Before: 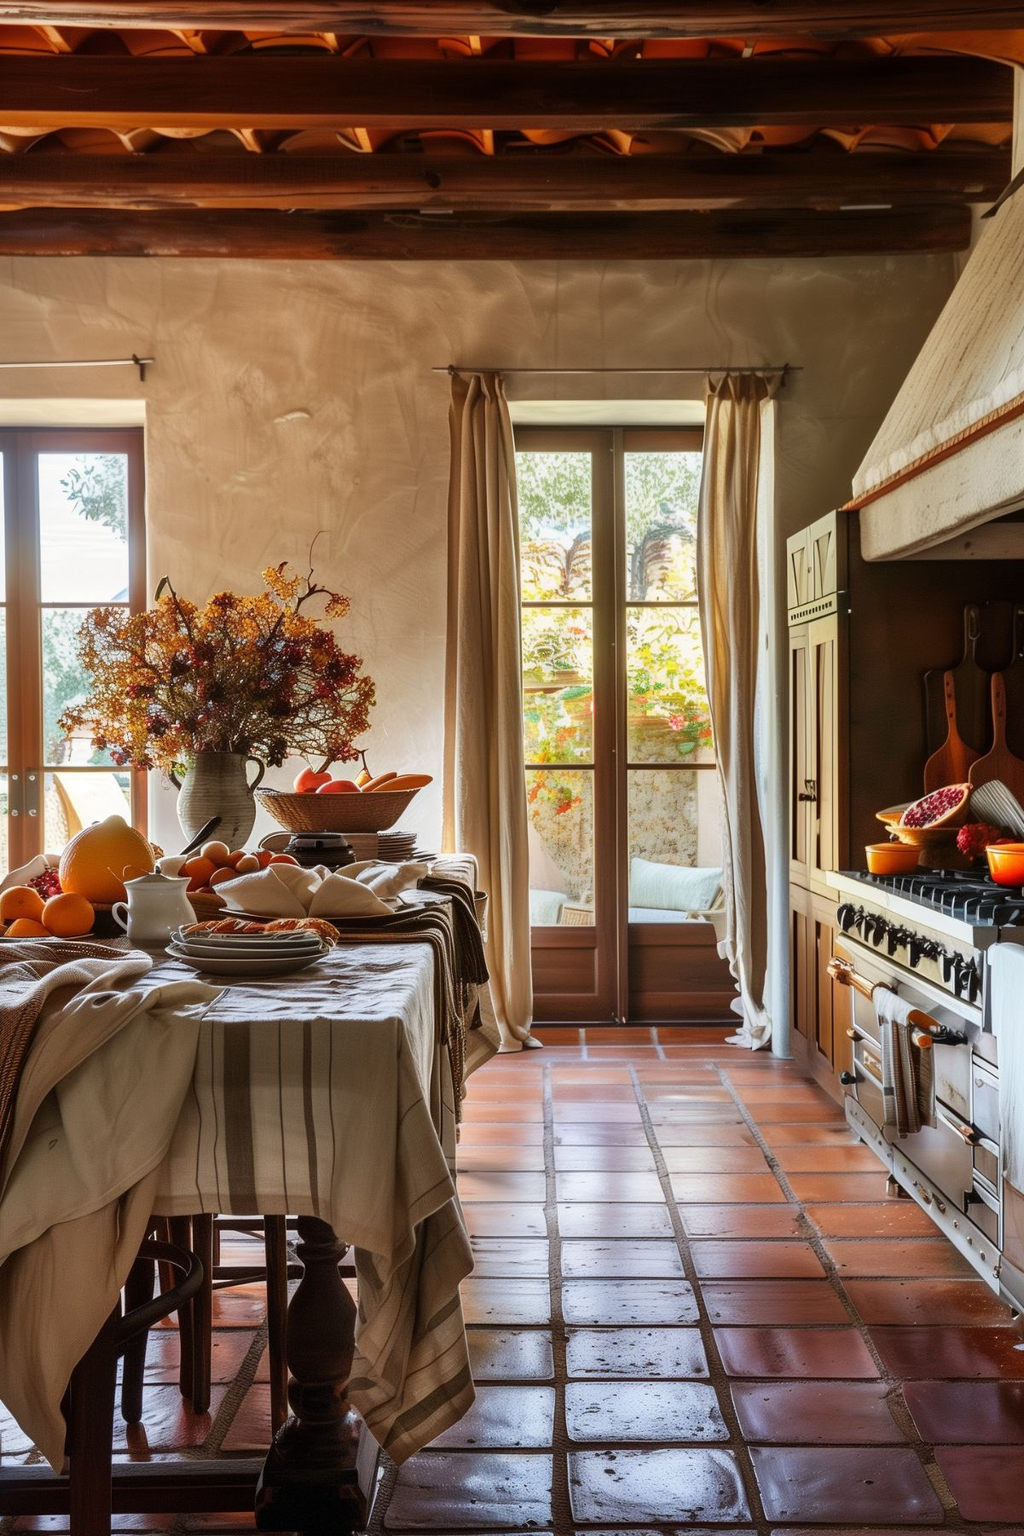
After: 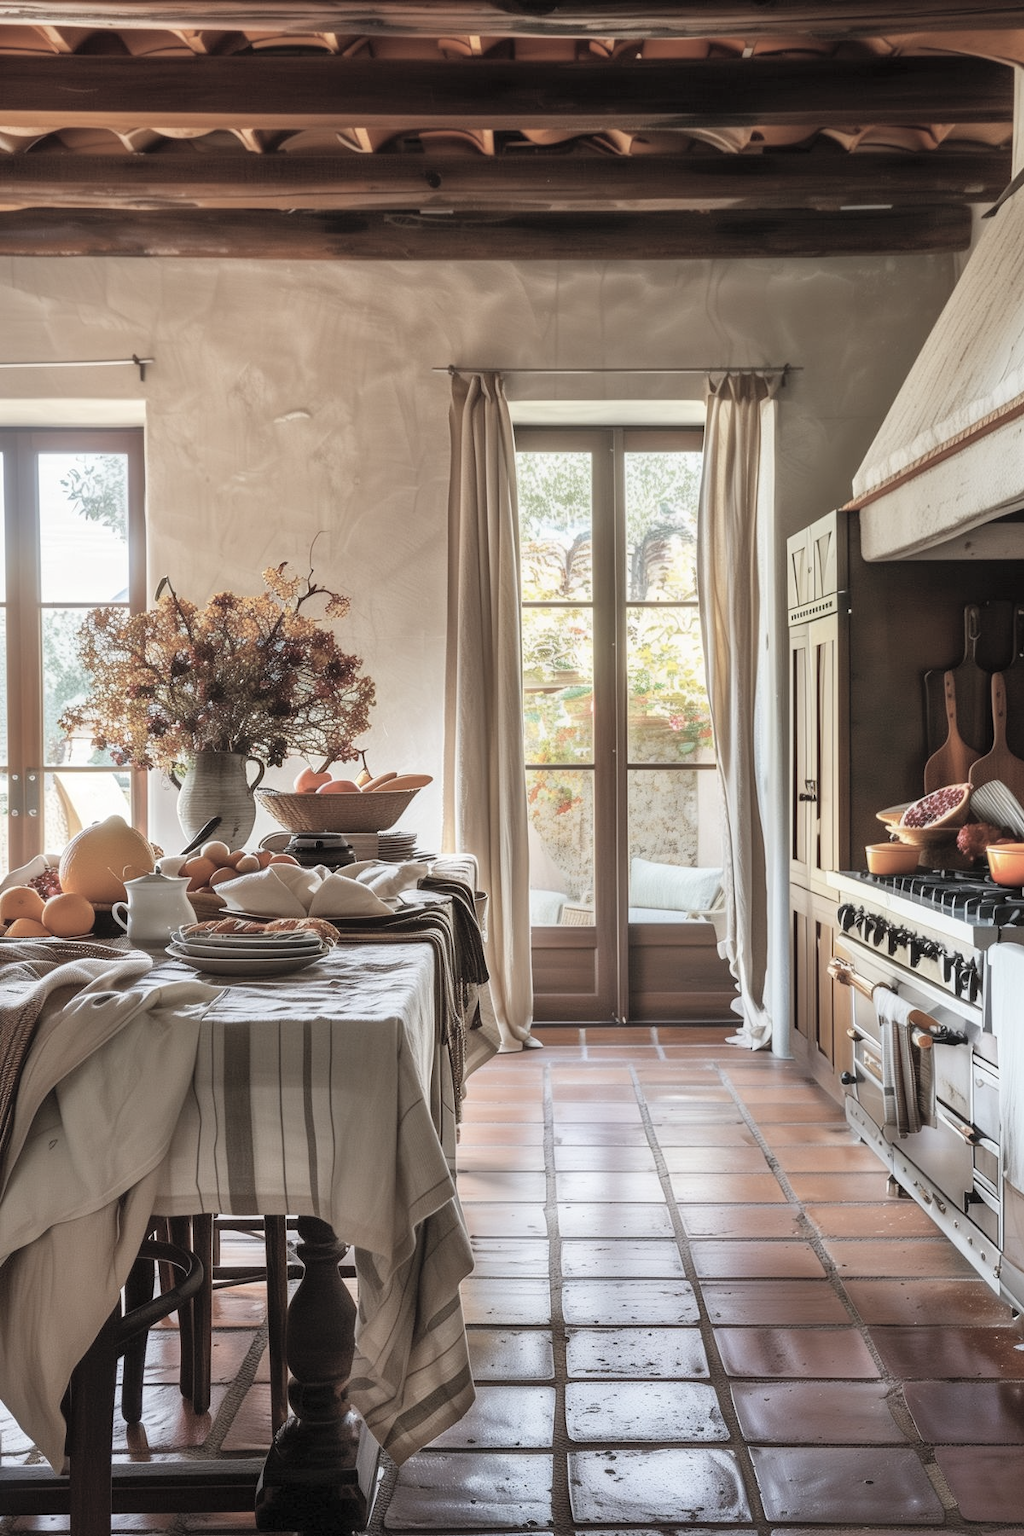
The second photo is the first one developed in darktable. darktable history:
contrast brightness saturation: brightness 0.186, saturation -0.506
